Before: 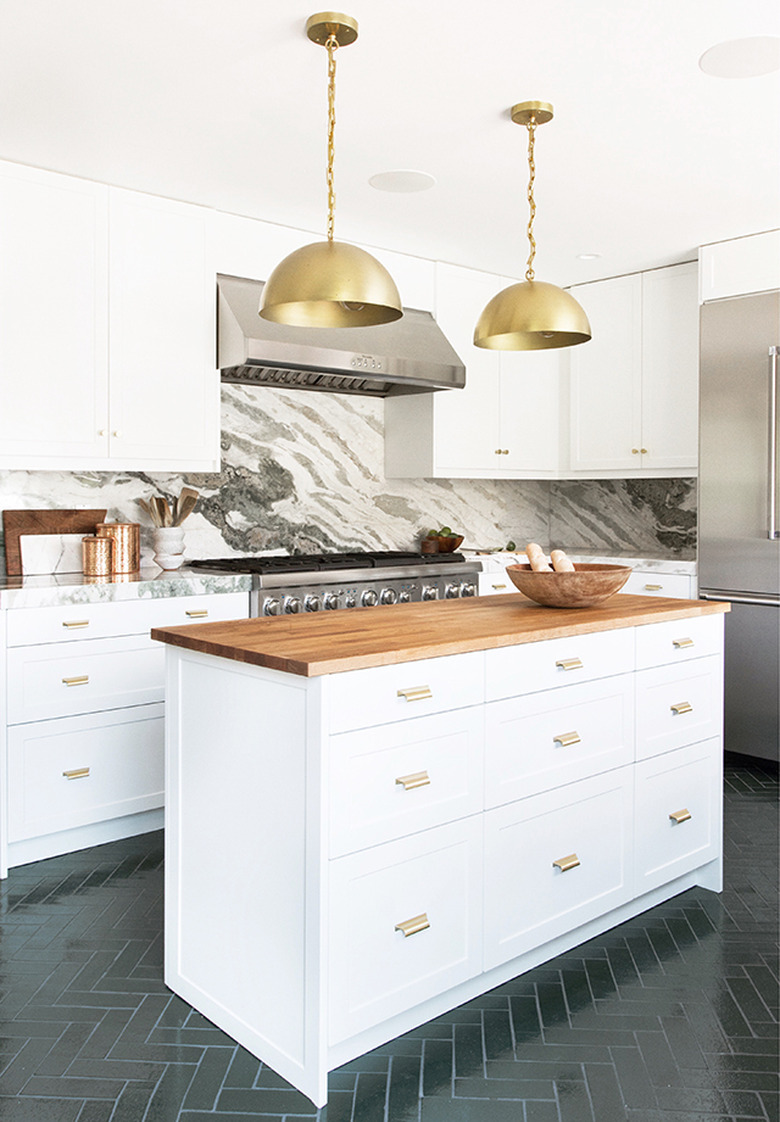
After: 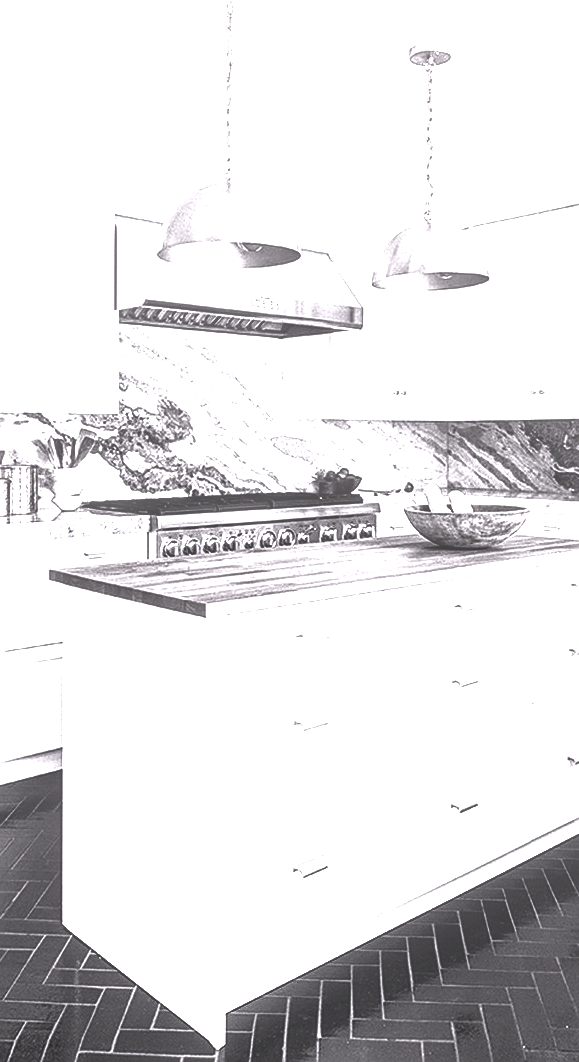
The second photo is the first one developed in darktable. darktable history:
exposure: black level correction 0, exposure 1.1 EV, compensate highlight preservation false
crop and rotate: left 13.089%, top 5.259%, right 12.615%
local contrast: on, module defaults
color correction: highlights a* 1.67, highlights b* -1.78, saturation 2.51
contrast brightness saturation: contrast 0.02, brightness -0.999, saturation -0.992
sharpen: on, module defaults
